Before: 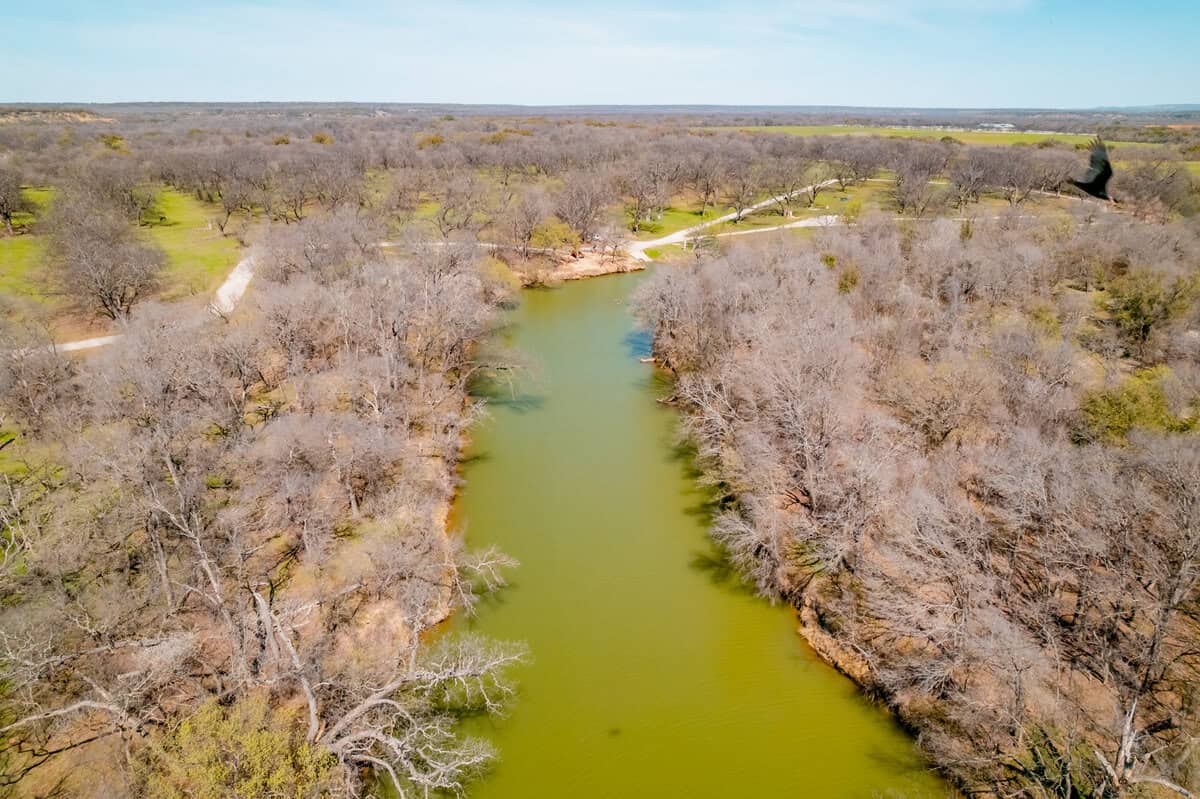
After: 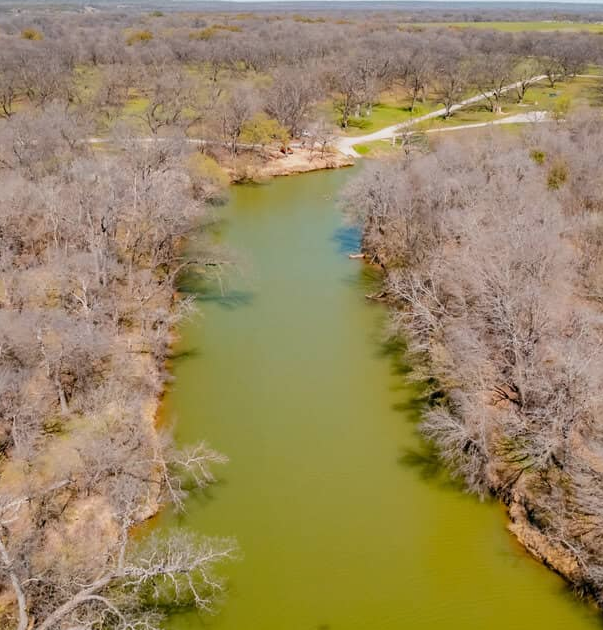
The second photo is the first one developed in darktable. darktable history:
crop and rotate: angle 0.012°, left 24.28%, top 13.068%, right 25.43%, bottom 8.037%
exposure: exposure -0.212 EV, compensate highlight preservation false
